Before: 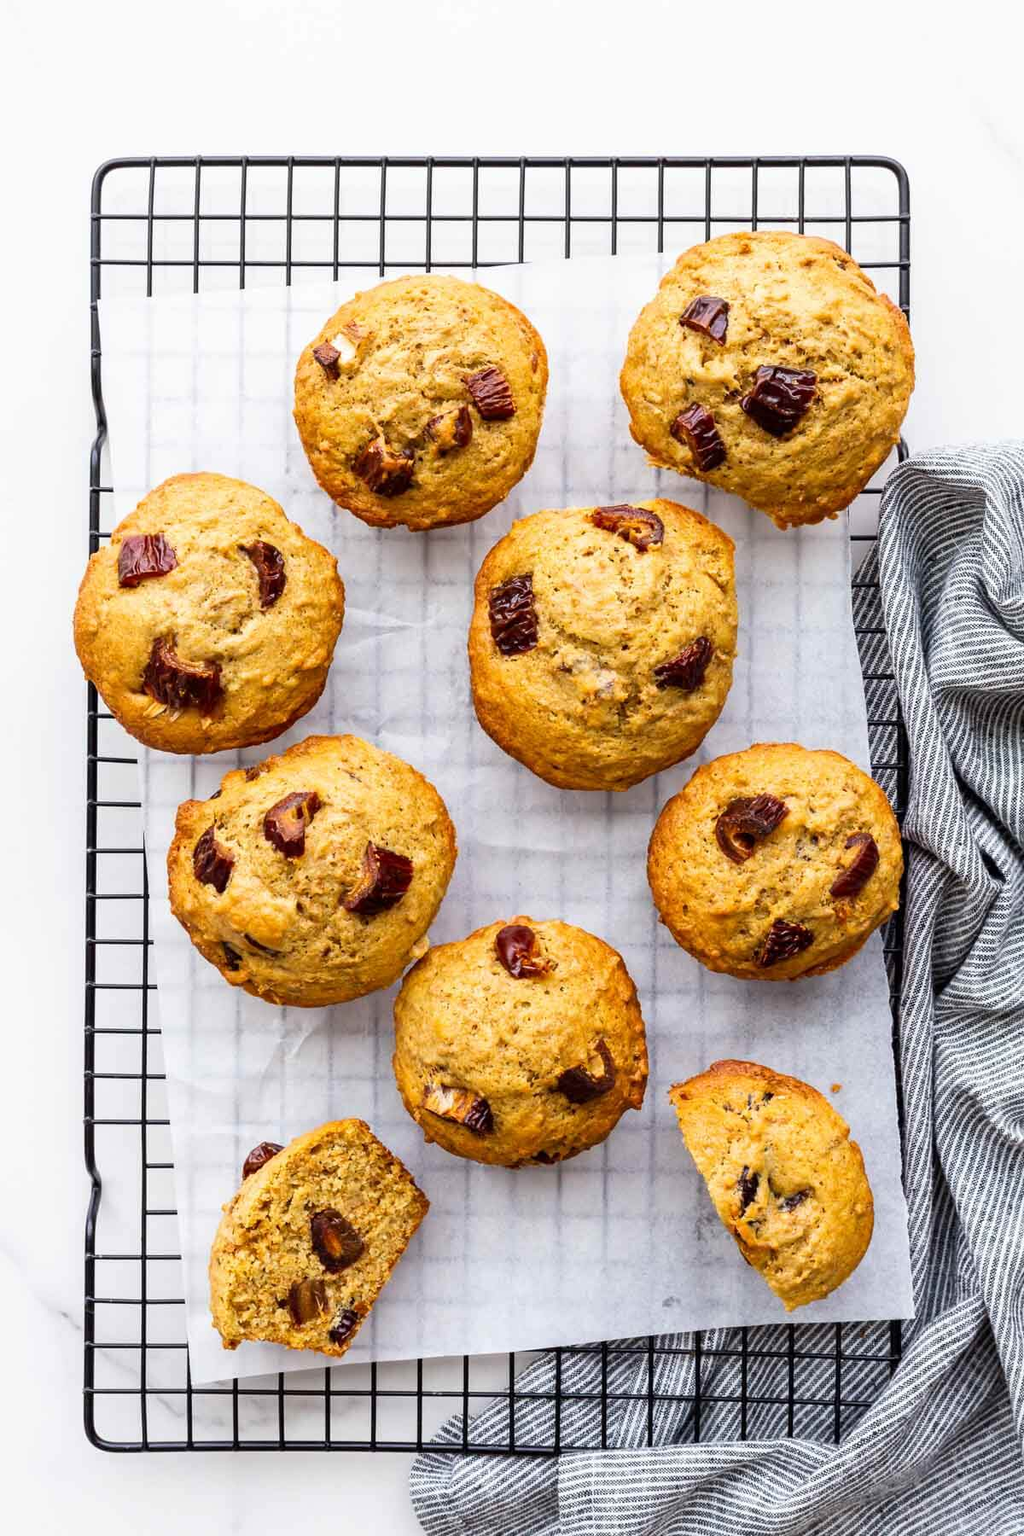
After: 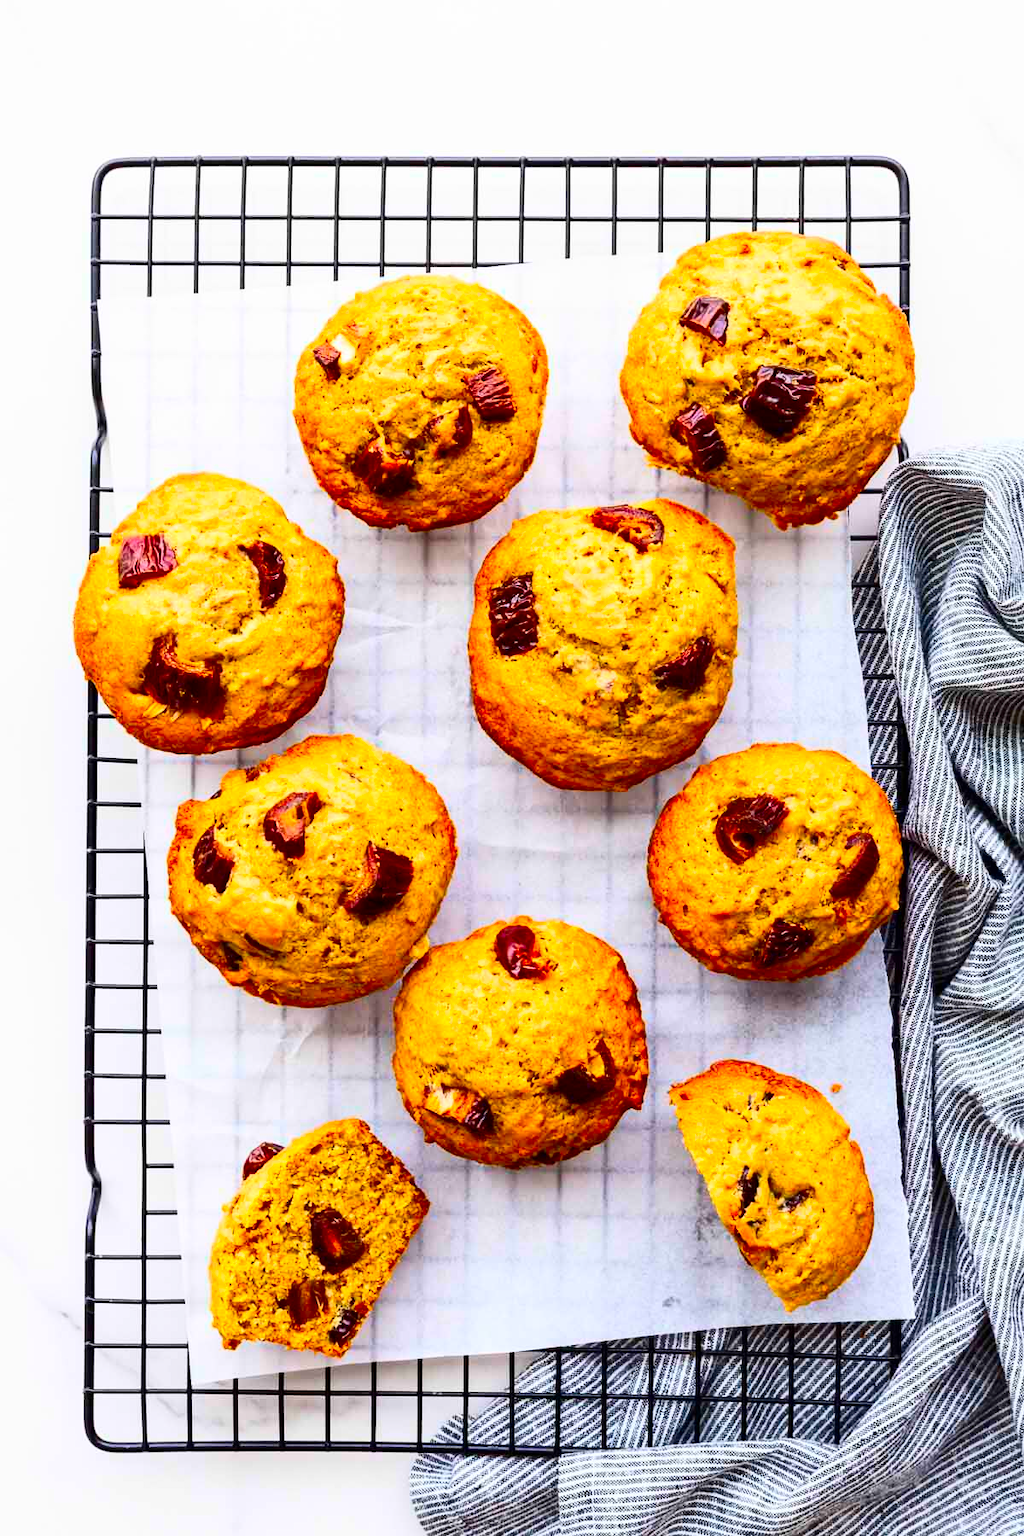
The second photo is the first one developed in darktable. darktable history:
contrast brightness saturation: contrast 0.261, brightness 0.021, saturation 0.866
